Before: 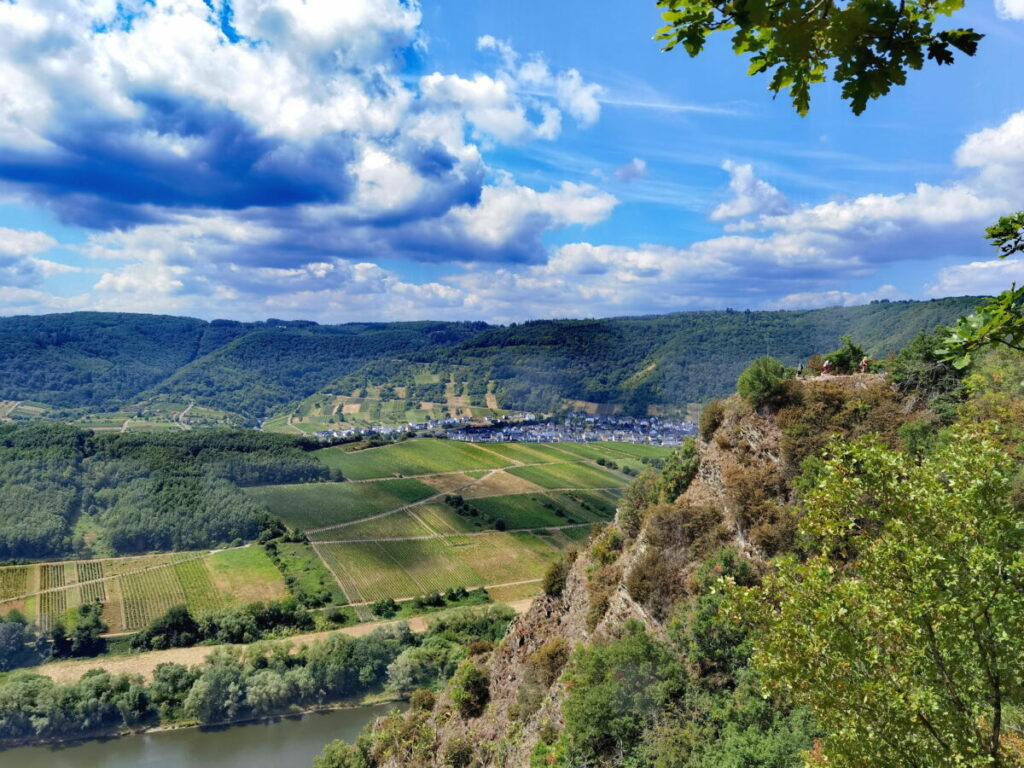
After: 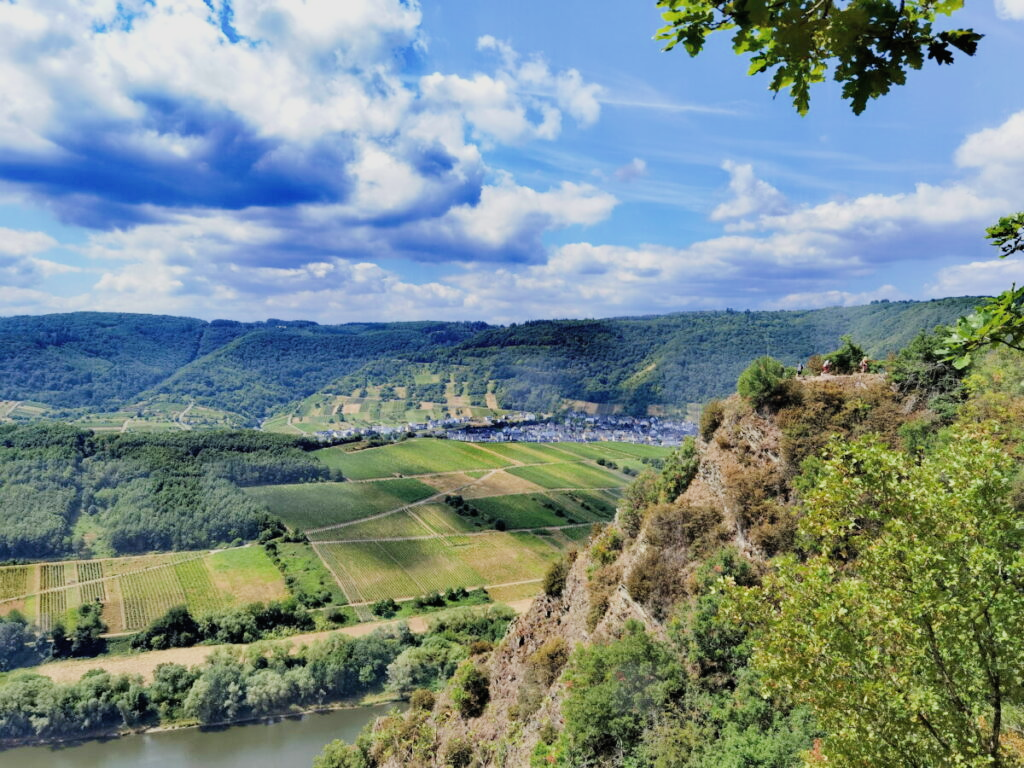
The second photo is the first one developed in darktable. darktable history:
exposure: black level correction -0.002, exposure 0.54 EV, compensate highlight preservation false
filmic rgb: black relative exposure -7.65 EV, white relative exposure 4.56 EV, hardness 3.61, contrast 1.05
